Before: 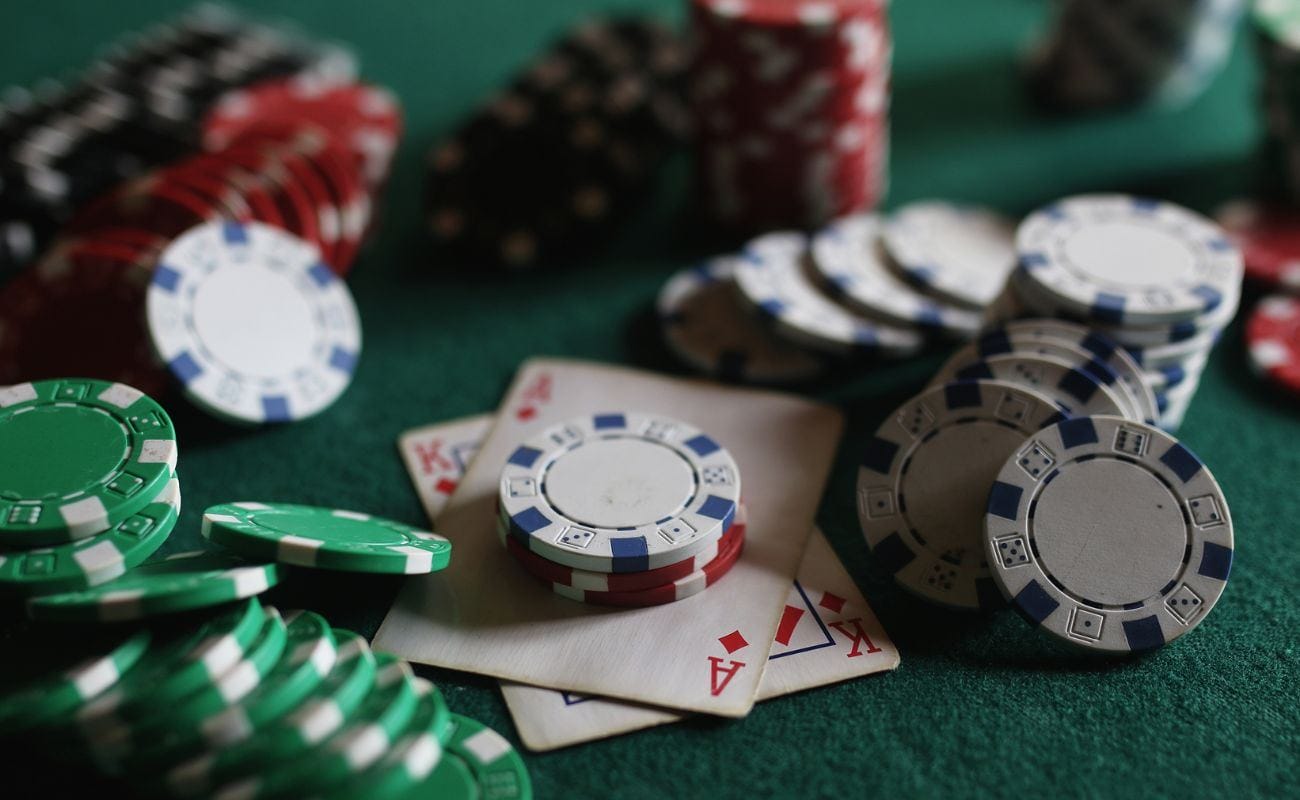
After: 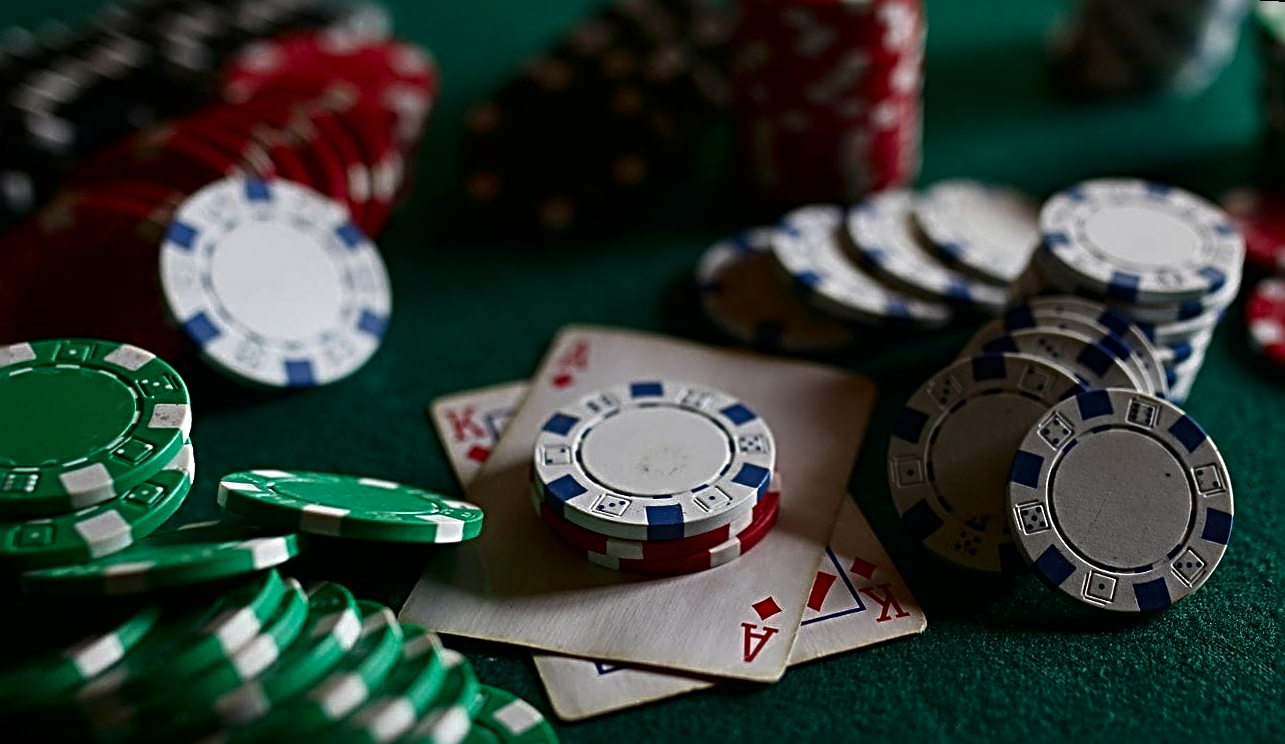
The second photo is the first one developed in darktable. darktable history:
contrast brightness saturation: brightness -0.2, saturation 0.08
rotate and perspective: rotation 0.679°, lens shift (horizontal) 0.136, crop left 0.009, crop right 0.991, crop top 0.078, crop bottom 0.95
sharpen: radius 3.69, amount 0.928
